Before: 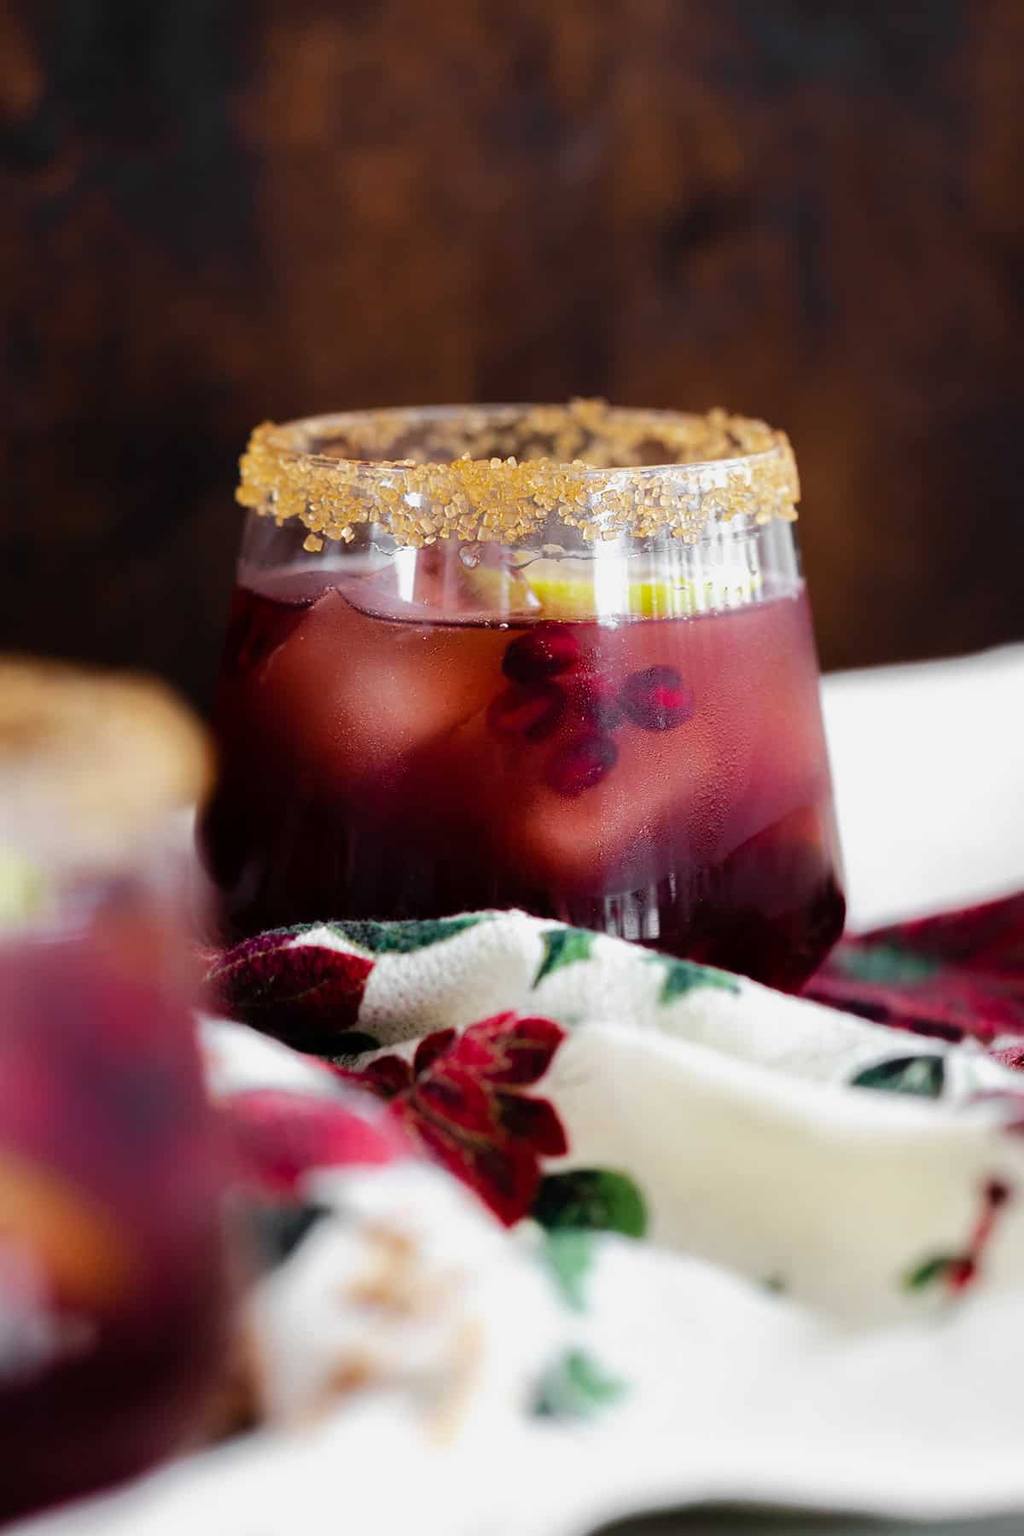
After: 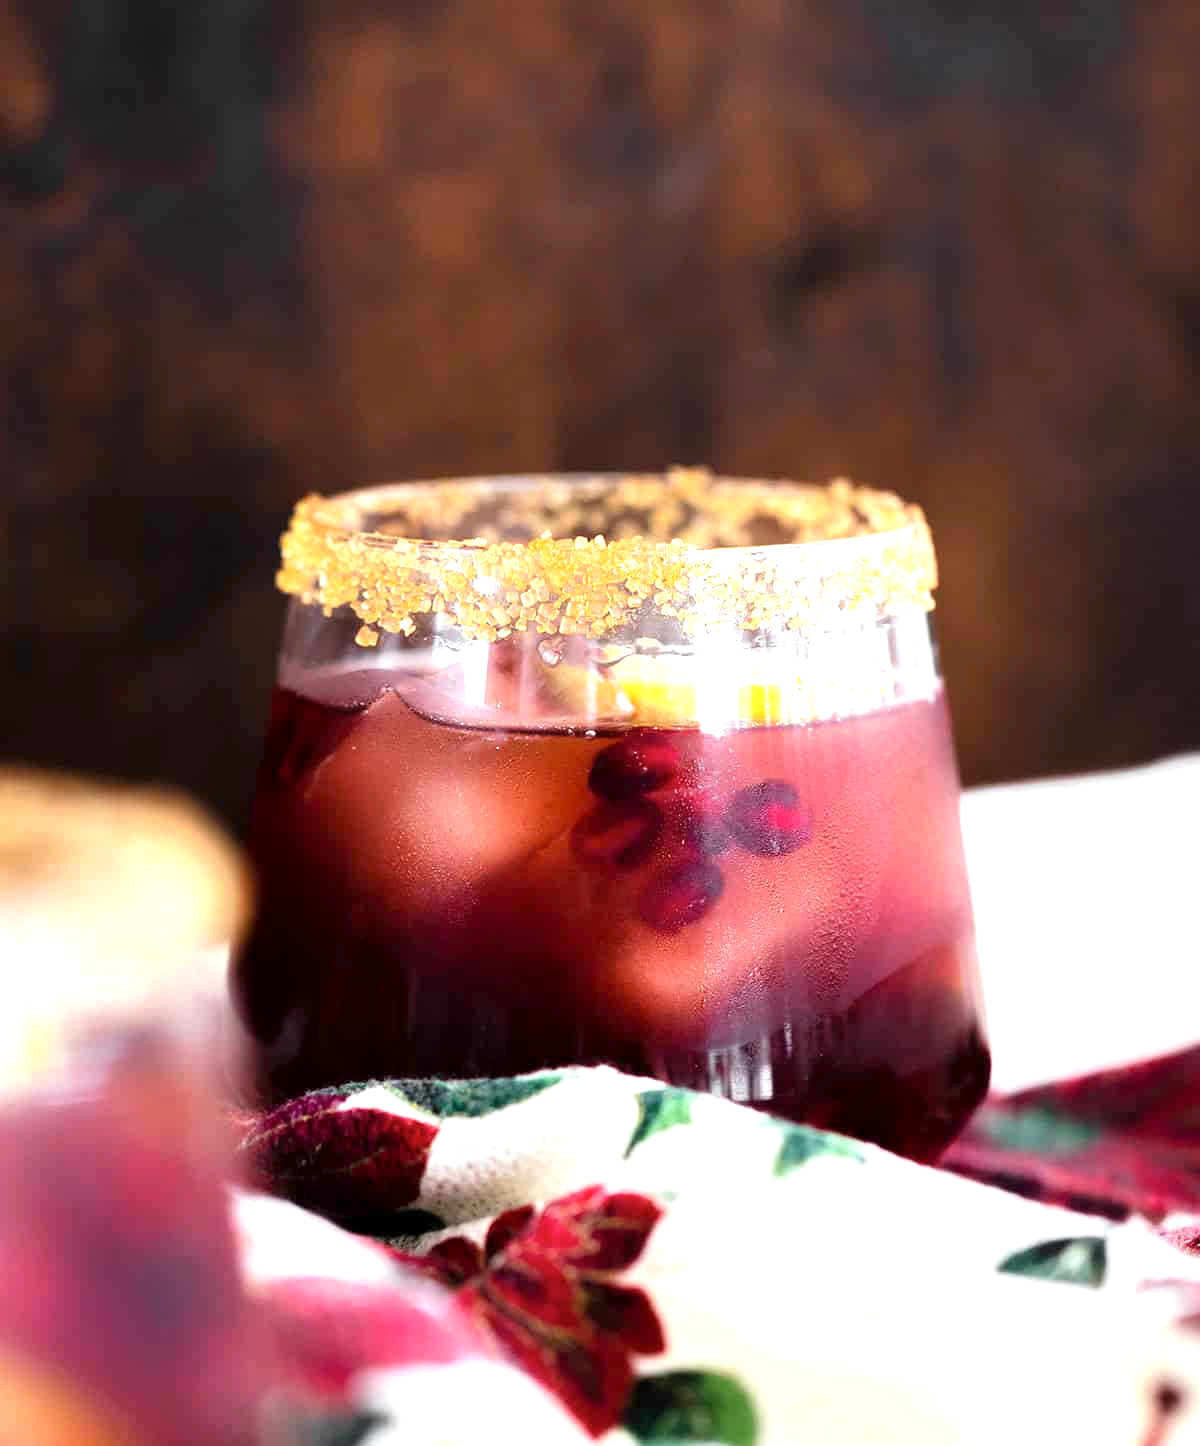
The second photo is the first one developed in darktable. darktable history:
exposure: black level correction 0.001, exposure 1.119 EV, compensate highlight preservation false
contrast brightness saturation: saturation -0.068
crop: bottom 19.652%
